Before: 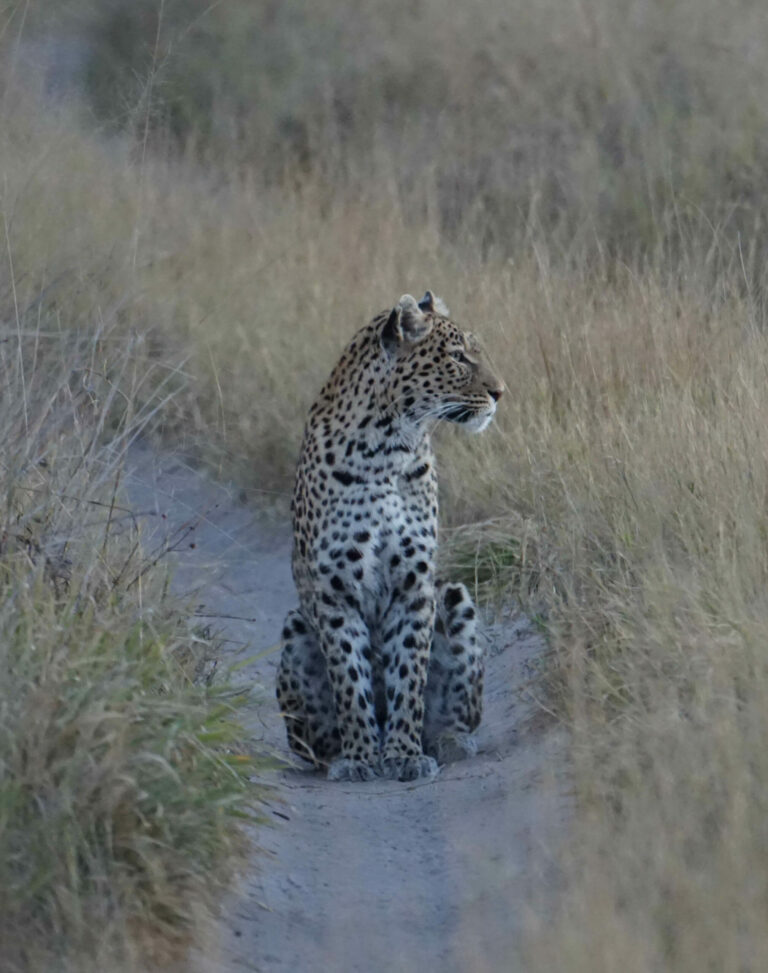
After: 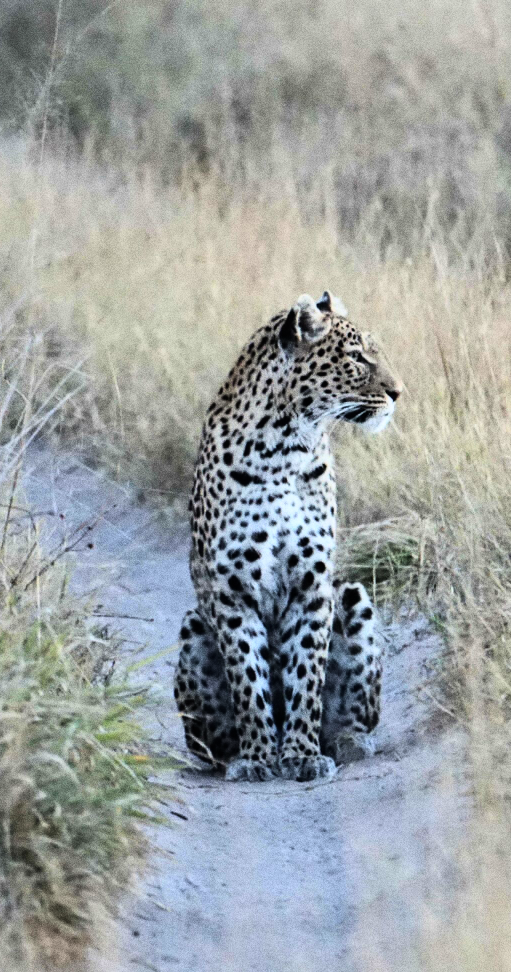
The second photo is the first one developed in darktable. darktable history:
crop and rotate: left 13.409%, right 19.924%
grain: coarseness 9.61 ISO, strength 35.62%
rgb curve: curves: ch0 [(0, 0) (0.21, 0.15) (0.24, 0.21) (0.5, 0.75) (0.75, 0.96) (0.89, 0.99) (1, 1)]; ch1 [(0, 0.02) (0.21, 0.13) (0.25, 0.2) (0.5, 0.67) (0.75, 0.9) (0.89, 0.97) (1, 1)]; ch2 [(0, 0.02) (0.21, 0.13) (0.25, 0.2) (0.5, 0.67) (0.75, 0.9) (0.89, 0.97) (1, 1)], compensate middle gray true
